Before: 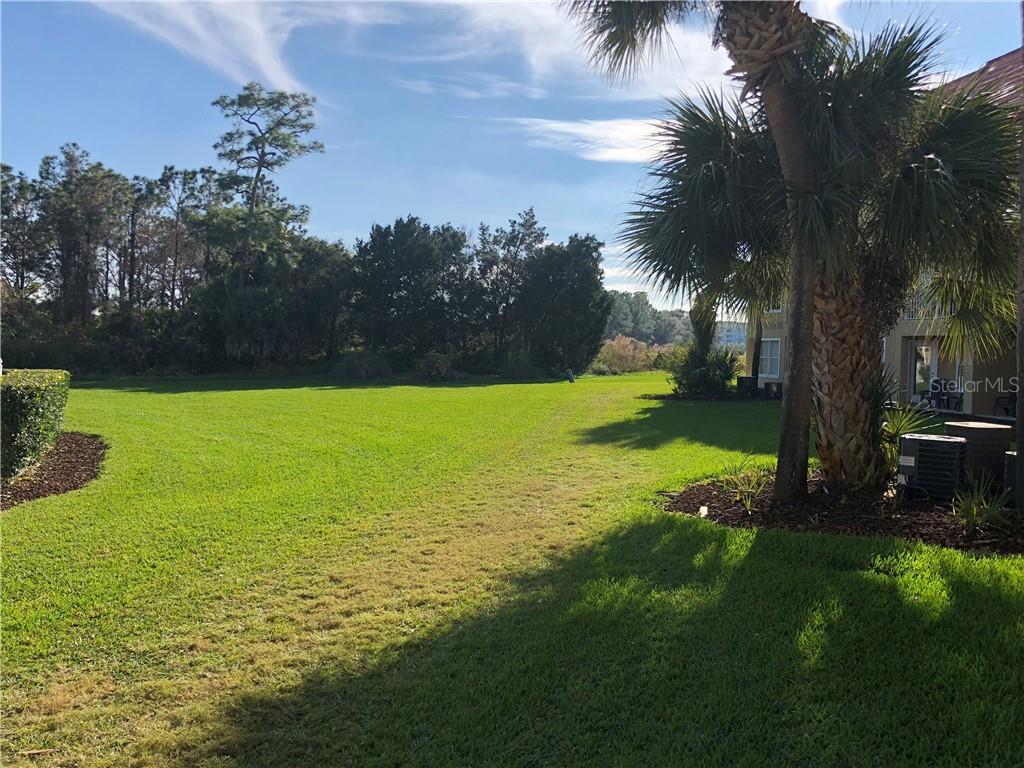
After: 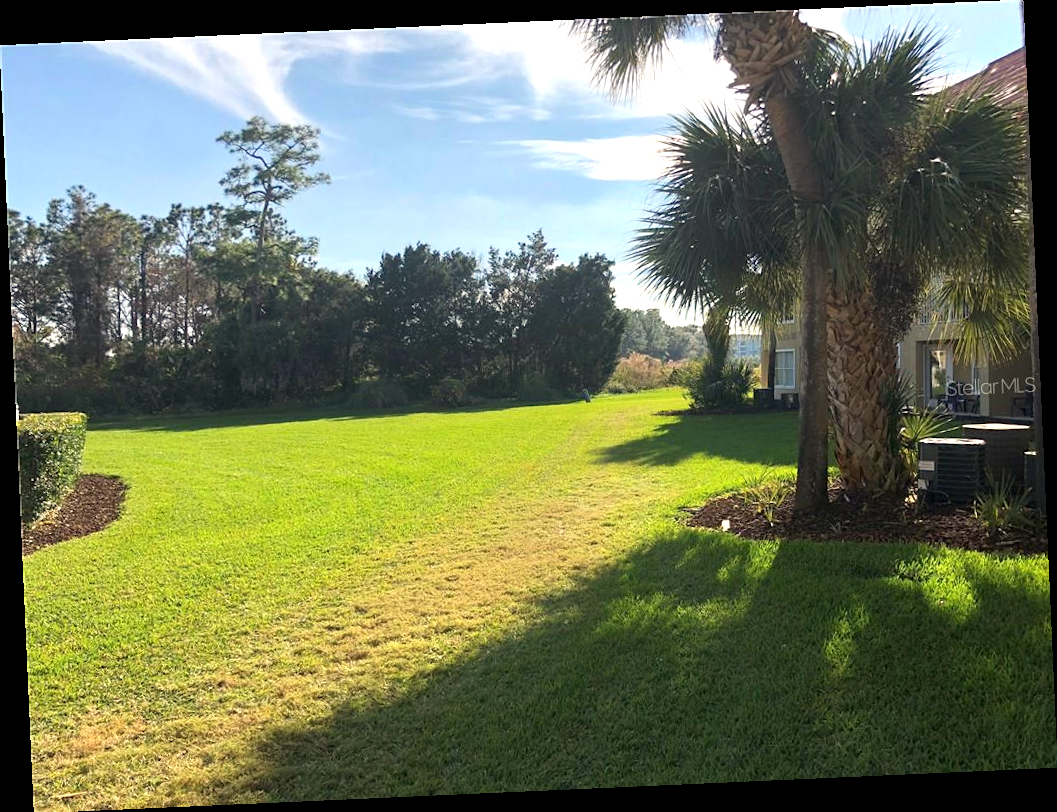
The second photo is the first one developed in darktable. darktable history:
rotate and perspective: rotation -2.56°, automatic cropping off
white balance: red 1.045, blue 0.932
exposure: exposure 0.661 EV, compensate highlight preservation false
